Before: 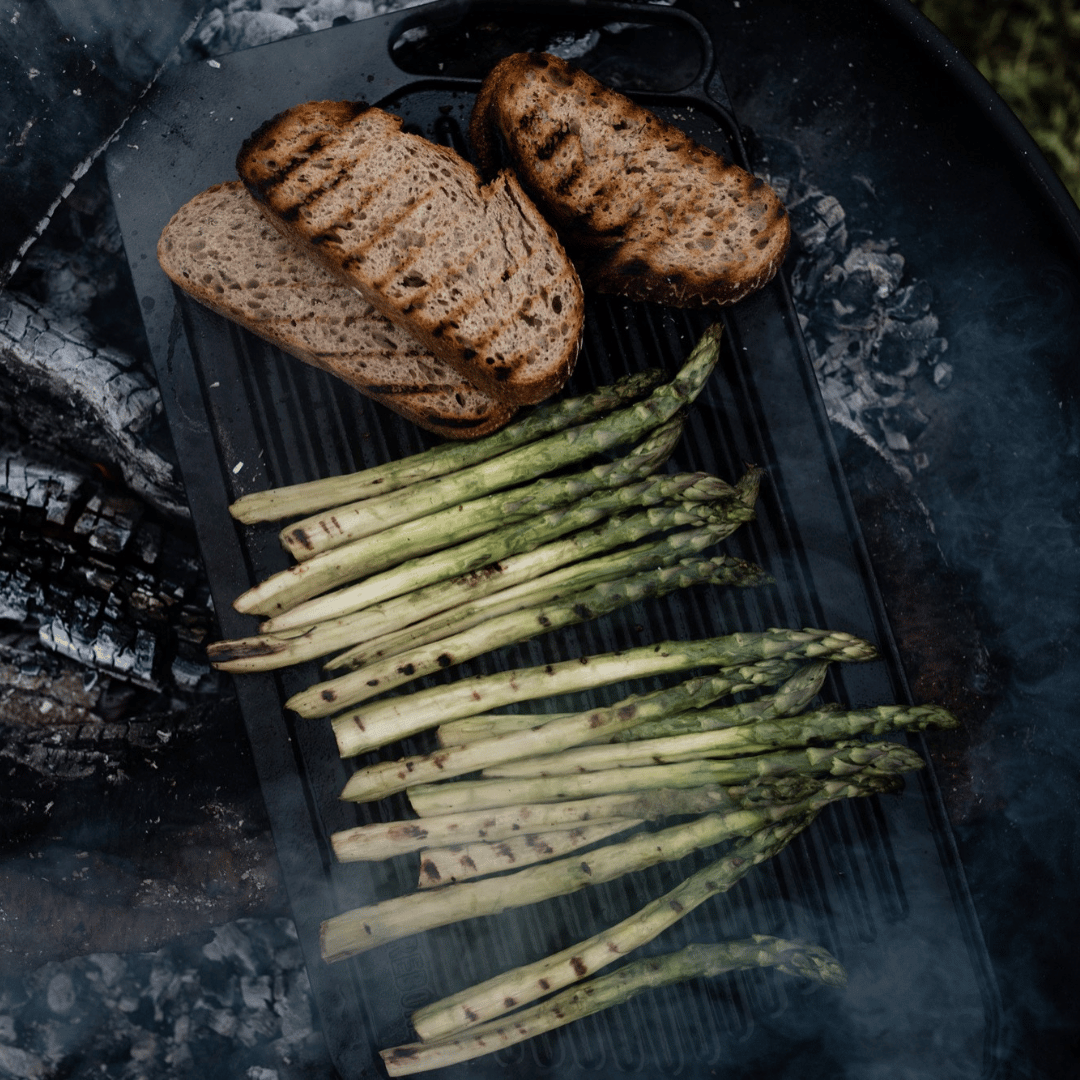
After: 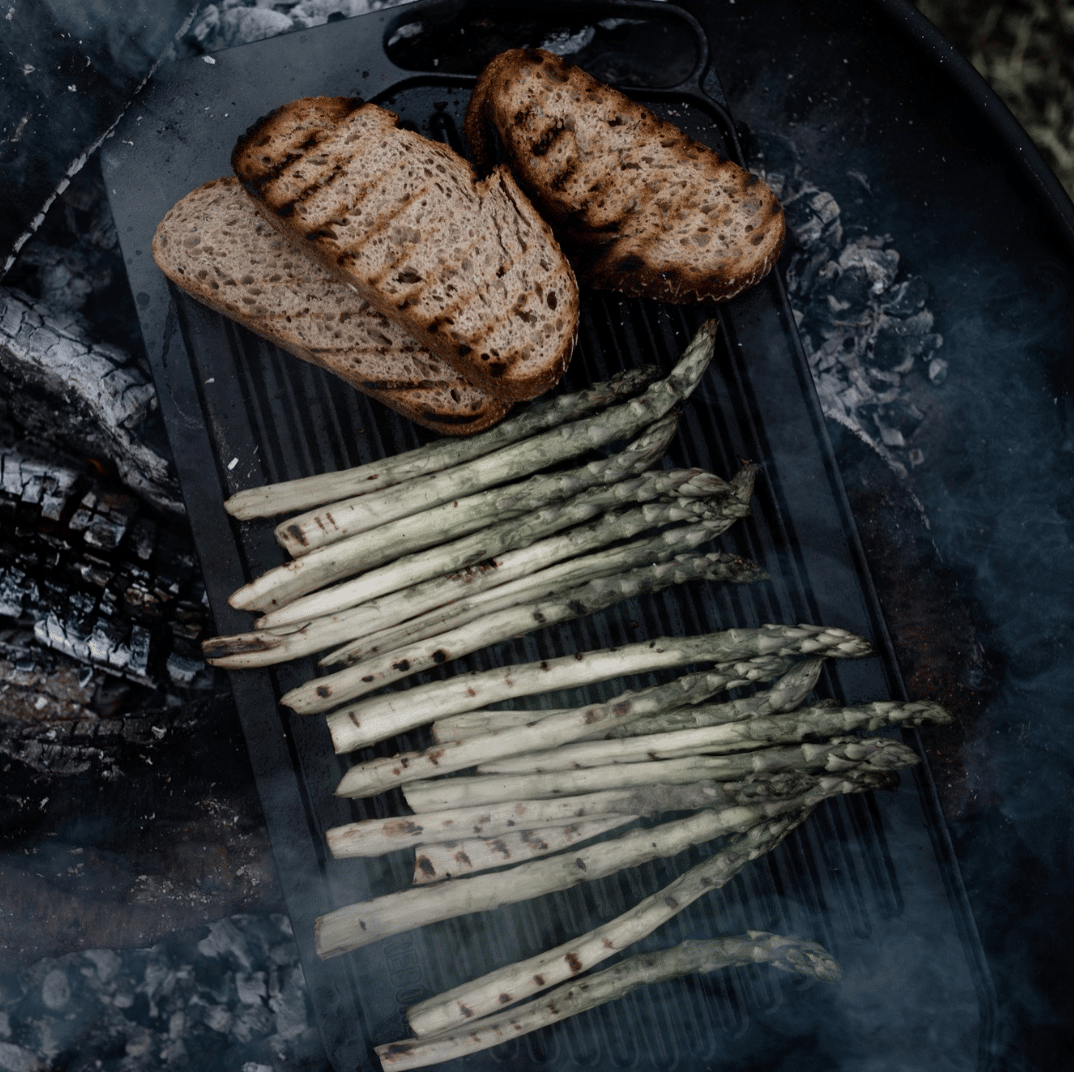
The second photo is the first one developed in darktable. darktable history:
color zones: curves: ch1 [(0, 0.708) (0.088, 0.648) (0.245, 0.187) (0.429, 0.326) (0.571, 0.498) (0.714, 0.5) (0.857, 0.5) (1, 0.708)]
crop and rotate: left 0.512%, top 0.376%, bottom 0.349%
local contrast: mode bilateral grid, contrast 16, coarseness 36, detail 106%, midtone range 0.2
